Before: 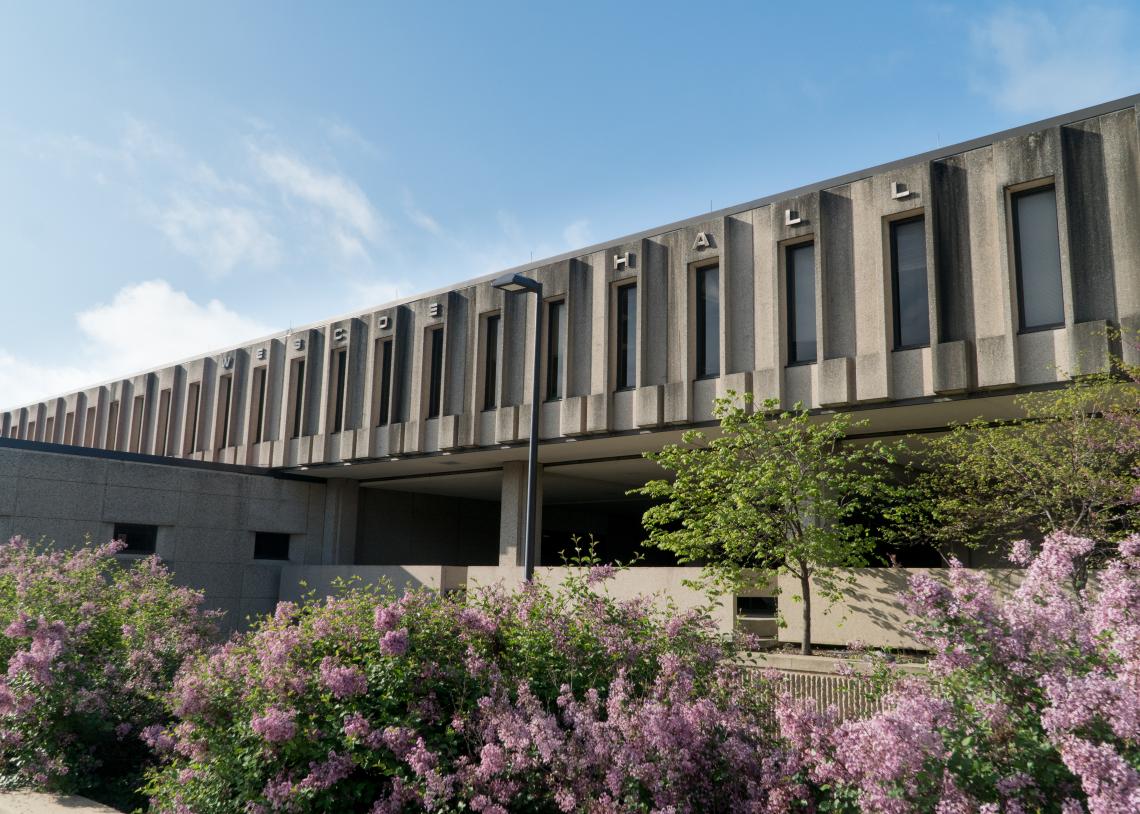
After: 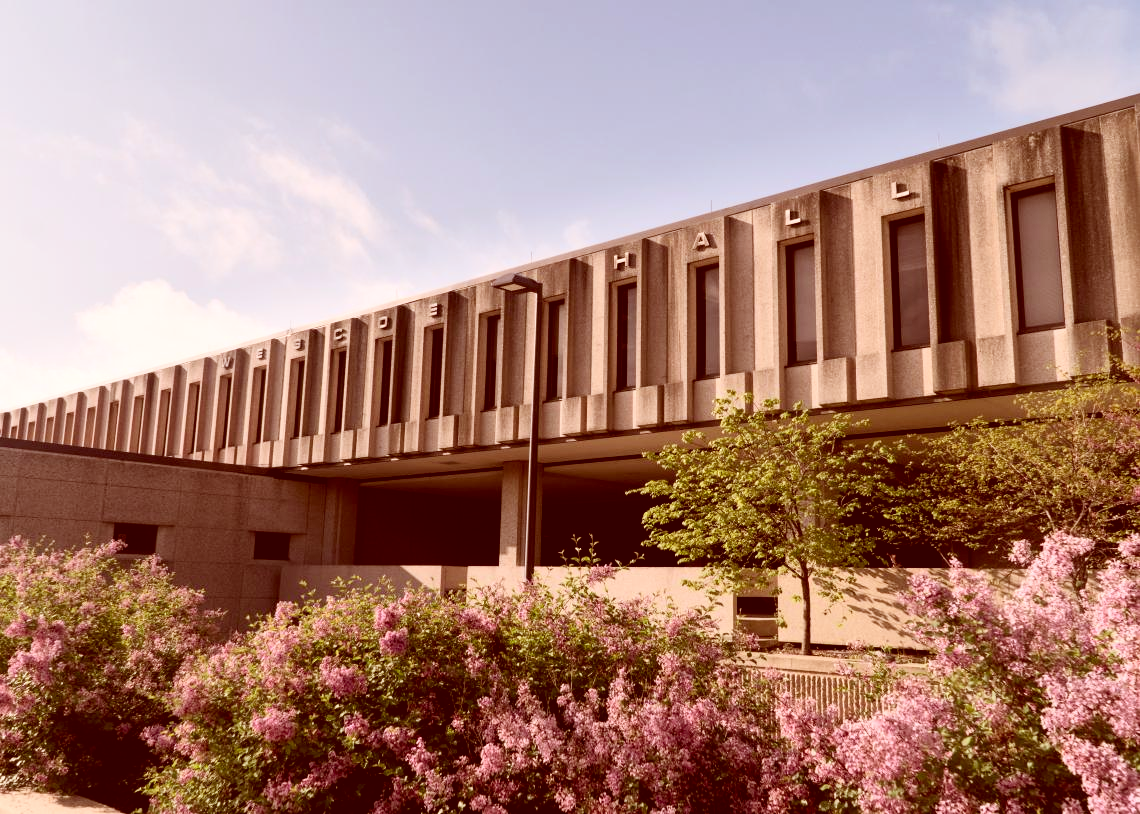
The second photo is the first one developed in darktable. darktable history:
levels: levels [0.026, 0.507, 0.987]
contrast brightness saturation: contrast 0.204, brightness 0.142, saturation 0.15
color correction: highlights a* 9.21, highlights b* 8.5, shadows a* 39.85, shadows b* 39.57, saturation 0.815
